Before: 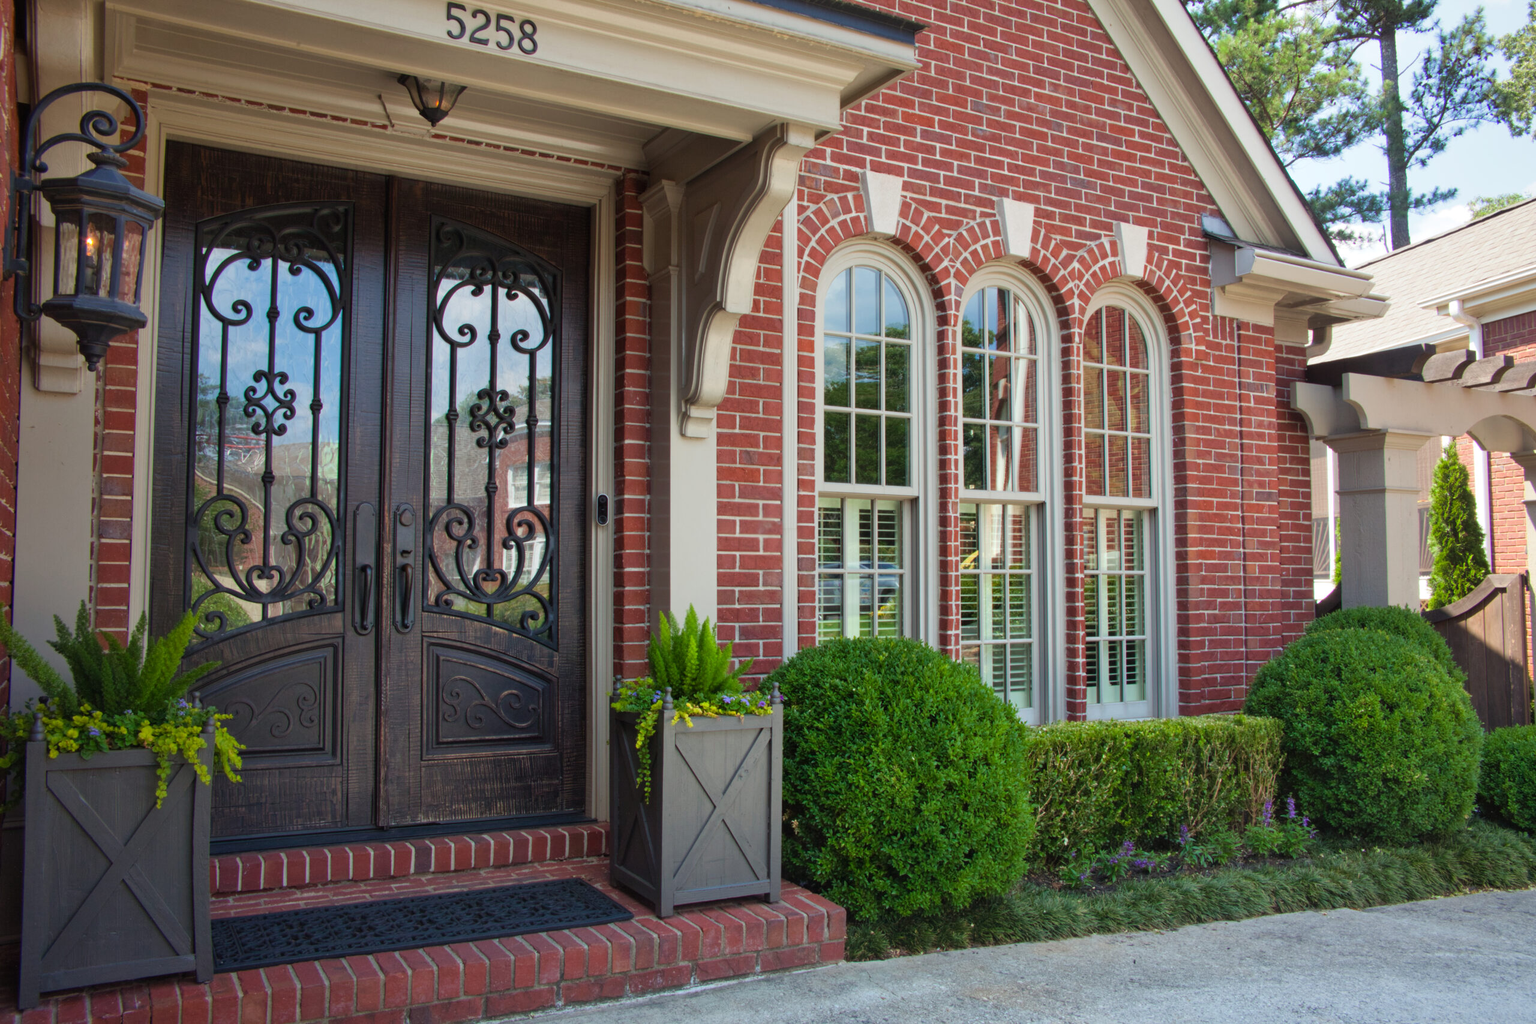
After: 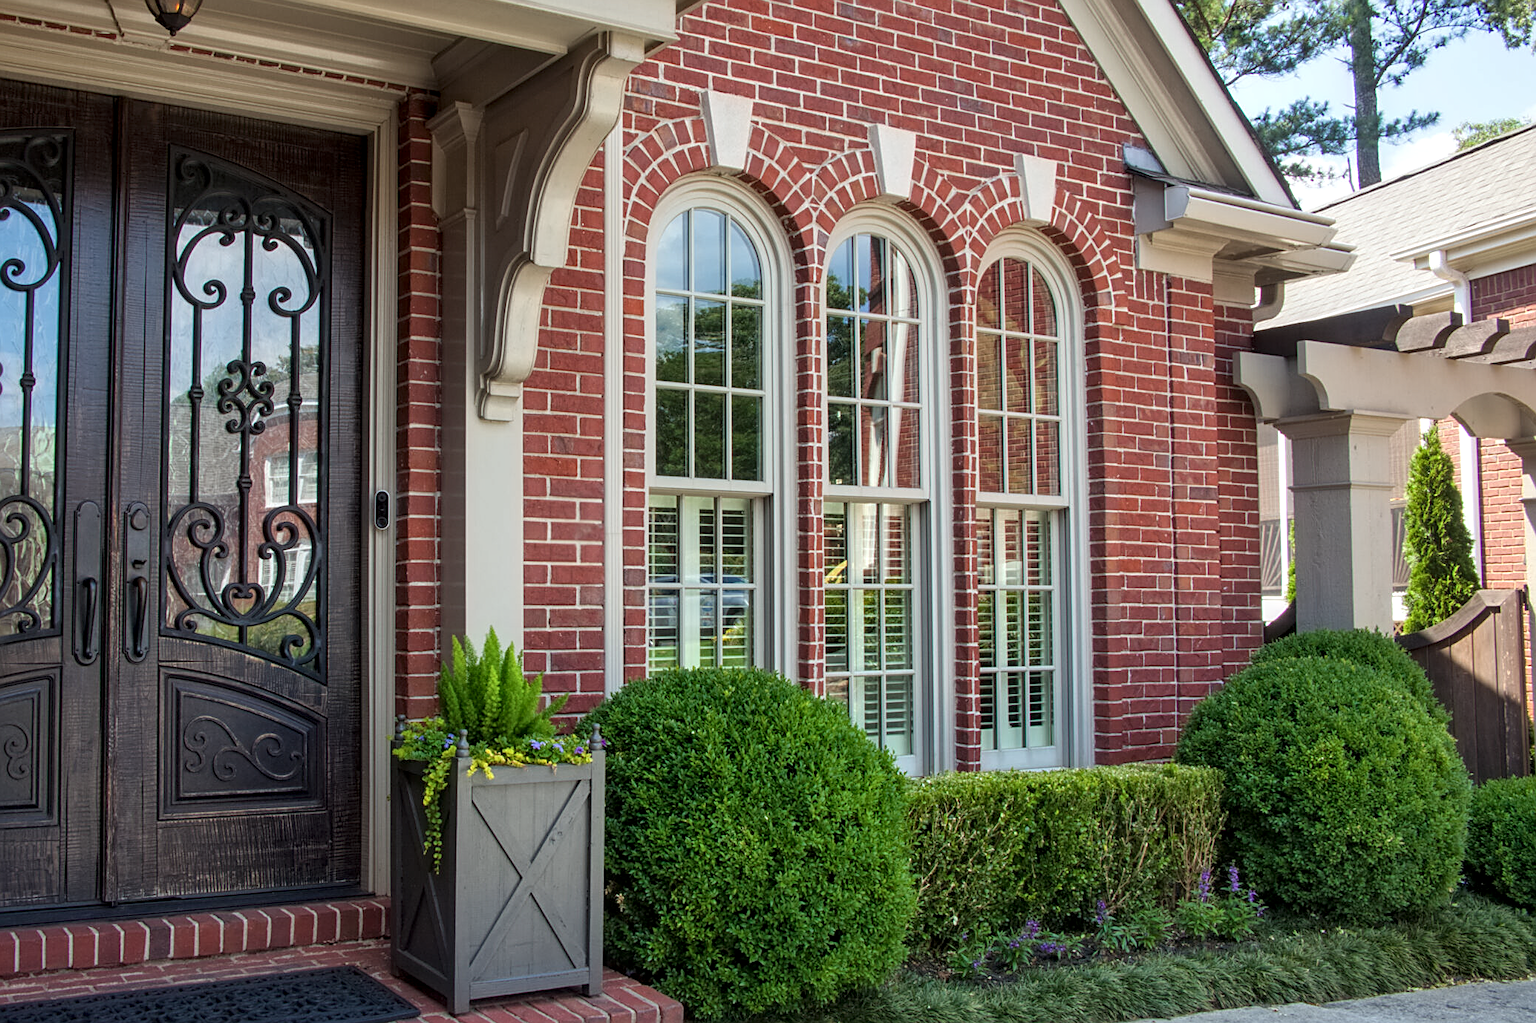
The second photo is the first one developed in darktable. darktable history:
white balance: red 0.986, blue 1.01
sharpen: amount 0.55
crop: left 19.159%, top 9.58%, bottom 9.58%
local contrast: detail 130%
contrast equalizer: y [[0.5 ×6], [0.5 ×6], [0.5 ×6], [0 ×6], [0, 0, 0, 0.581, 0.011, 0]]
